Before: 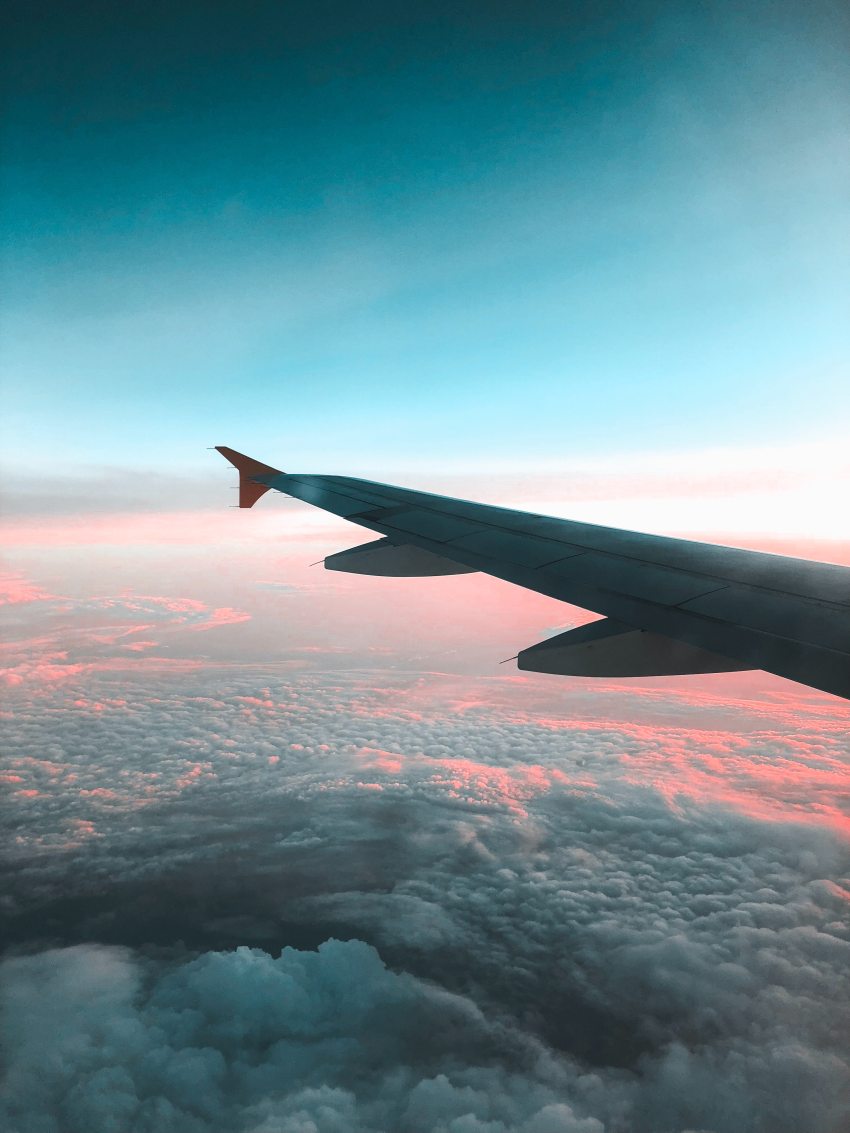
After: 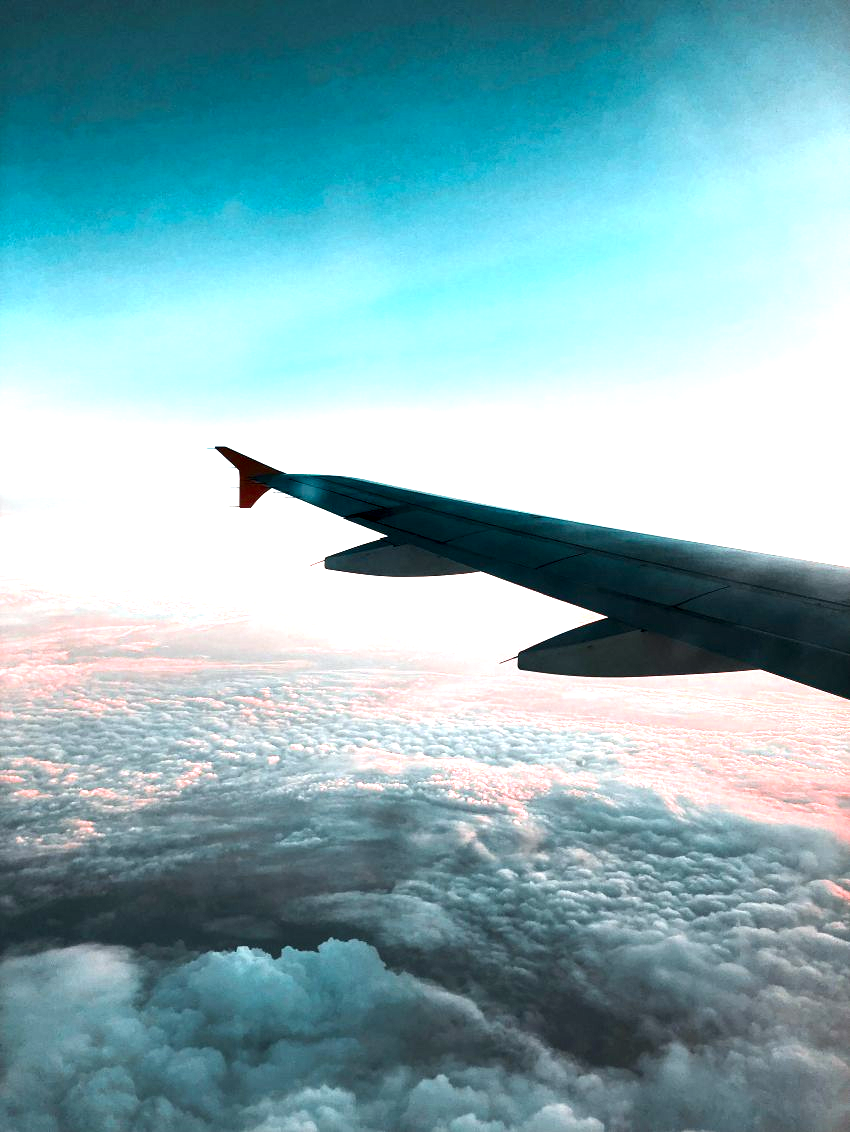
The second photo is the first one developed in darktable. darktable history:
exposure: black level correction 0, exposure 1 EV, compensate exposure bias true, compensate highlight preservation false
contrast equalizer: y [[0.6 ×6], [0.55 ×6], [0 ×6], [0 ×6], [0 ×6]]
crop: bottom 0.071%
